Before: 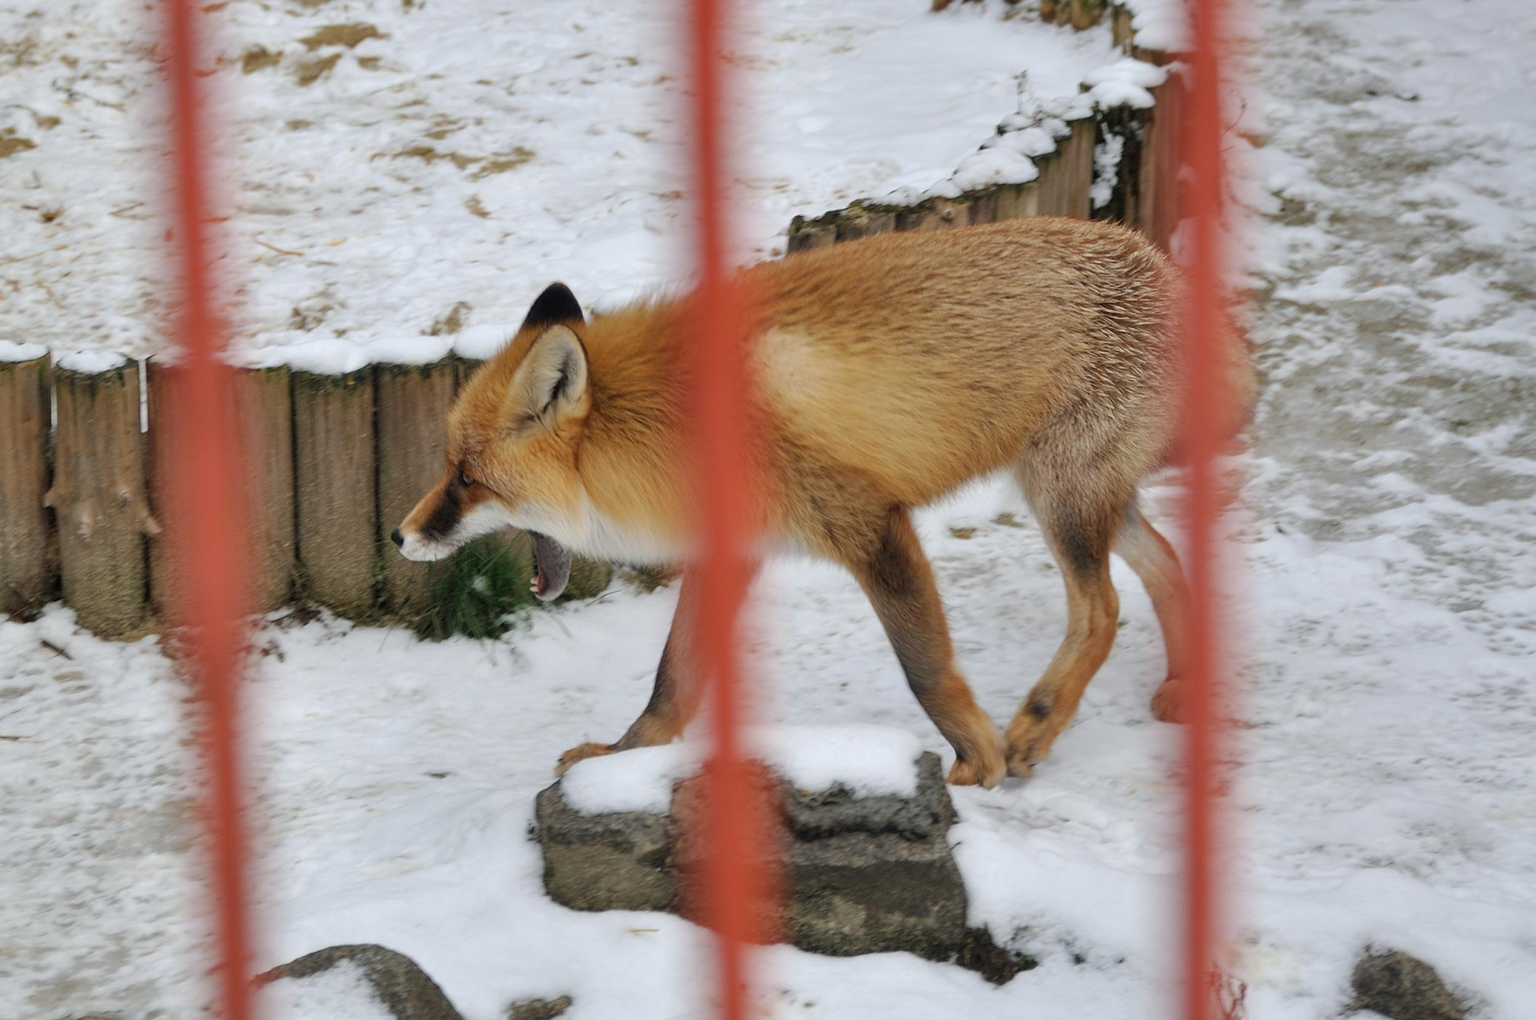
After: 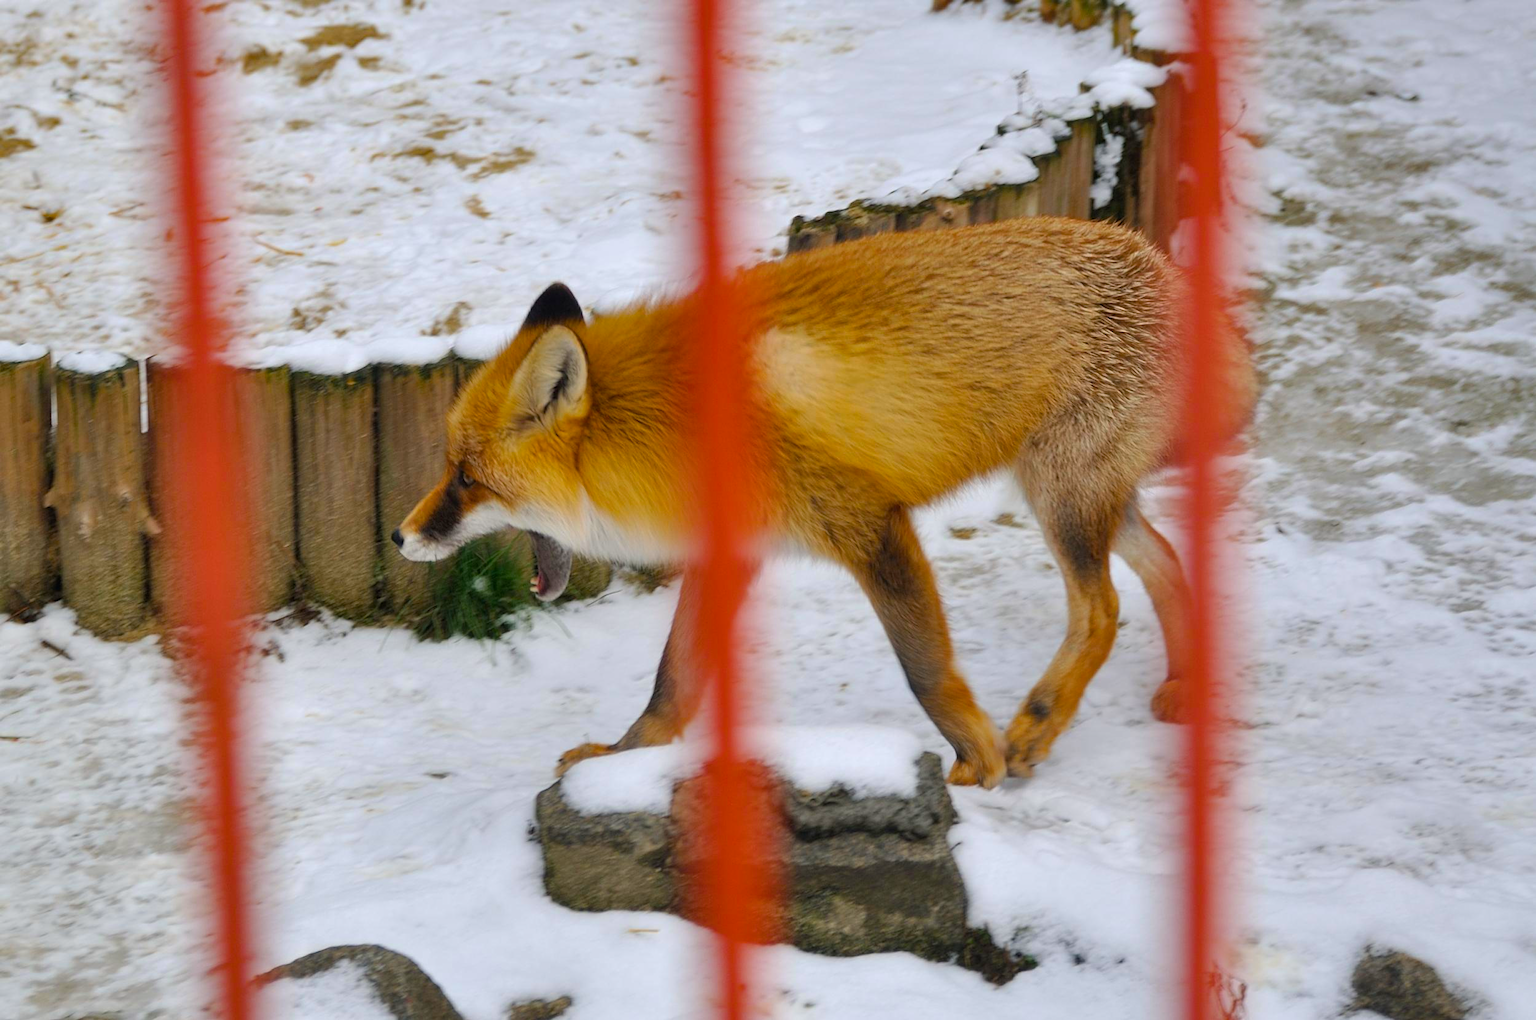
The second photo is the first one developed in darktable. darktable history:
color balance rgb: highlights gain › chroma 0.231%, highlights gain › hue 331.73°, perceptual saturation grading › global saturation 41.582%, global vibrance 20%
